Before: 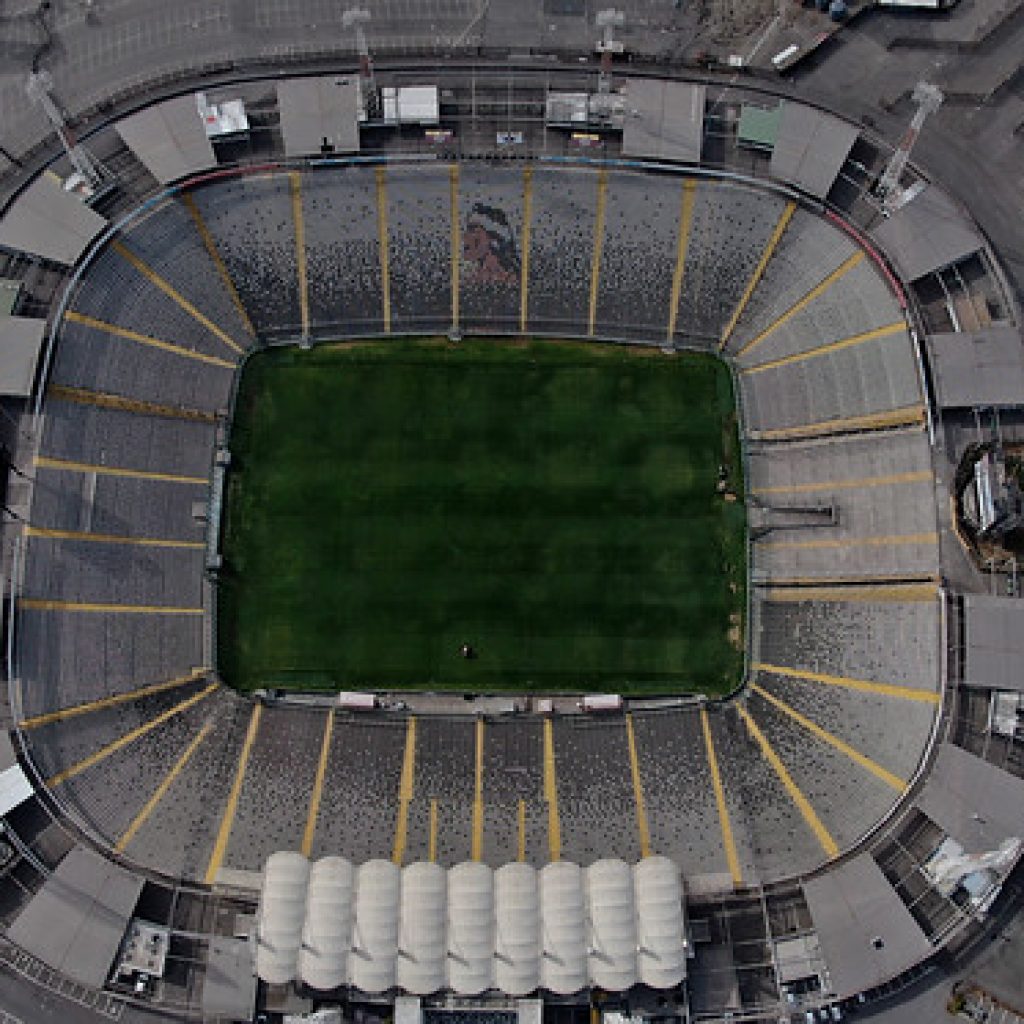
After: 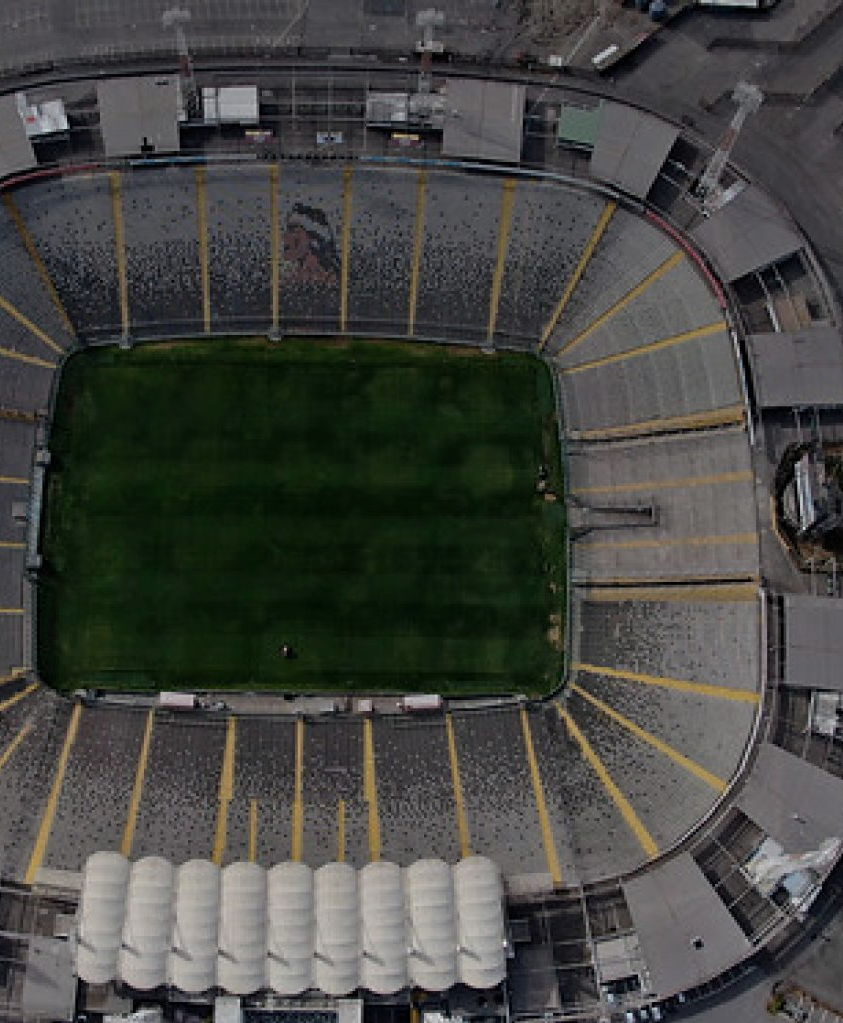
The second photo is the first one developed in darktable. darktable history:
graduated density: rotation 5.63°, offset 76.9
crop: left 17.582%, bottom 0.031%
